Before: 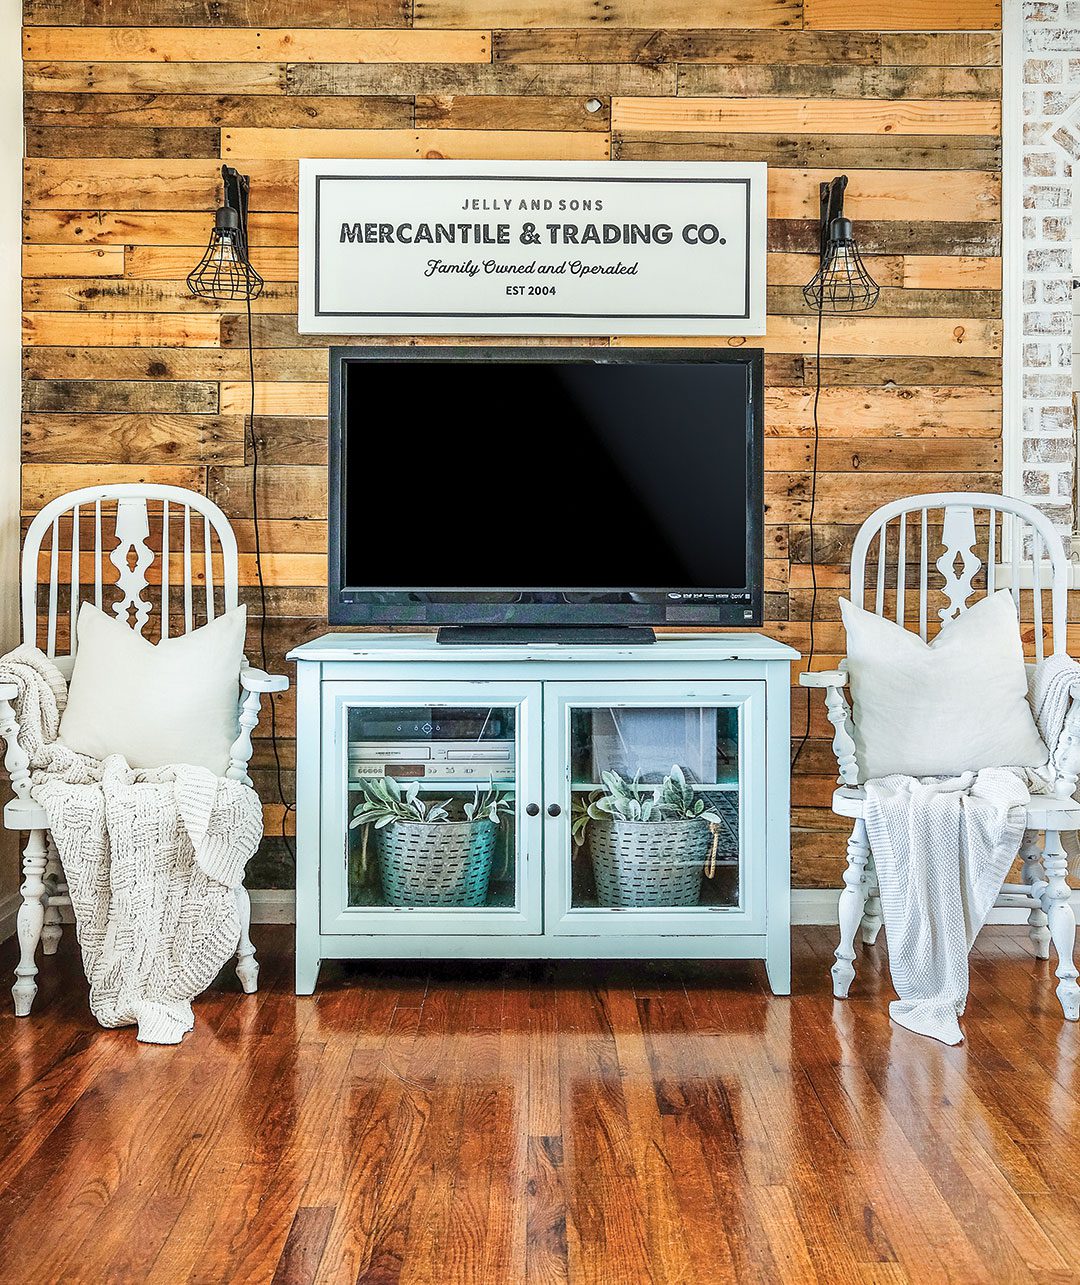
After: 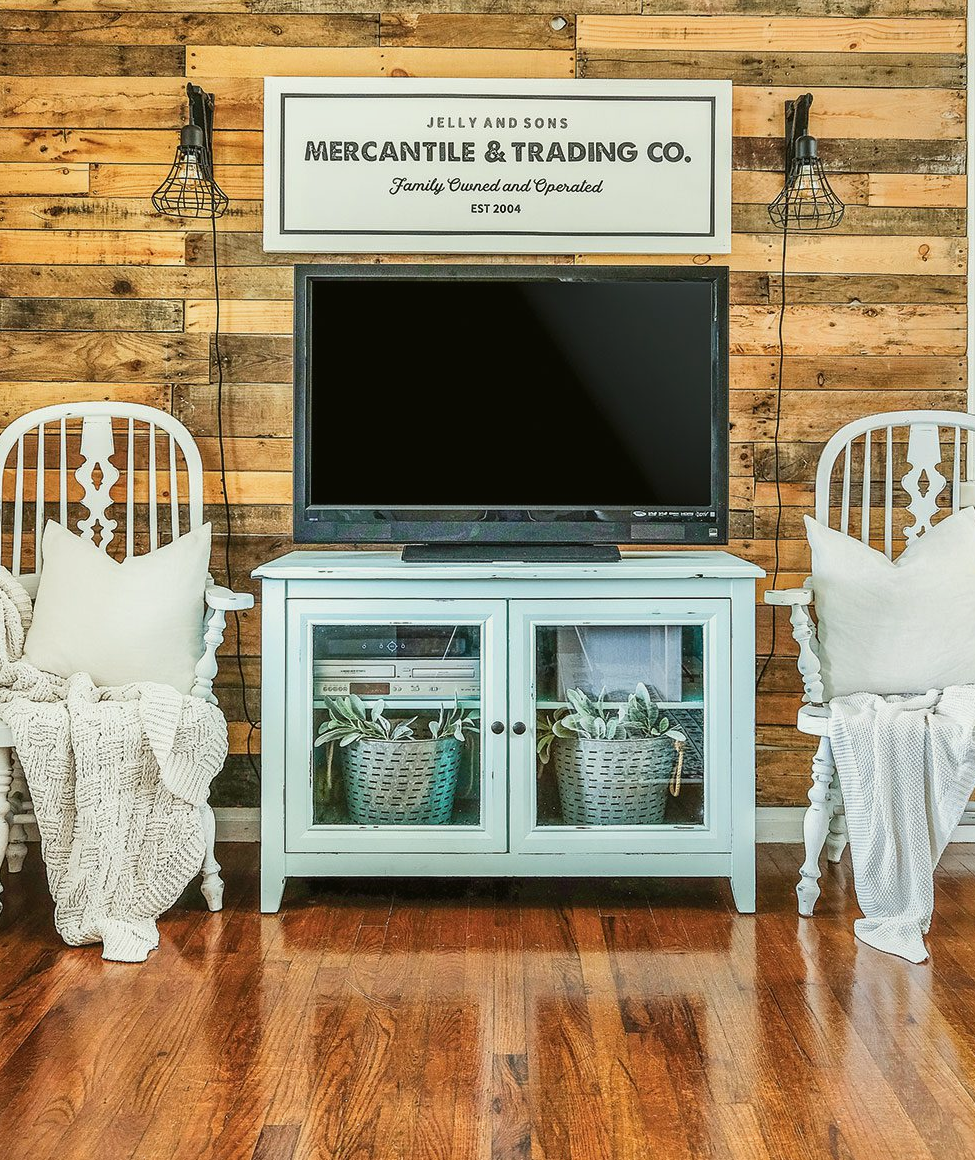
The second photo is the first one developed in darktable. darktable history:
crop: left 3.305%, top 6.436%, right 6.389%, bottom 3.258%
color balance: mode lift, gamma, gain (sRGB), lift [1.04, 1, 1, 0.97], gamma [1.01, 1, 1, 0.97], gain [0.96, 1, 1, 0.97]
